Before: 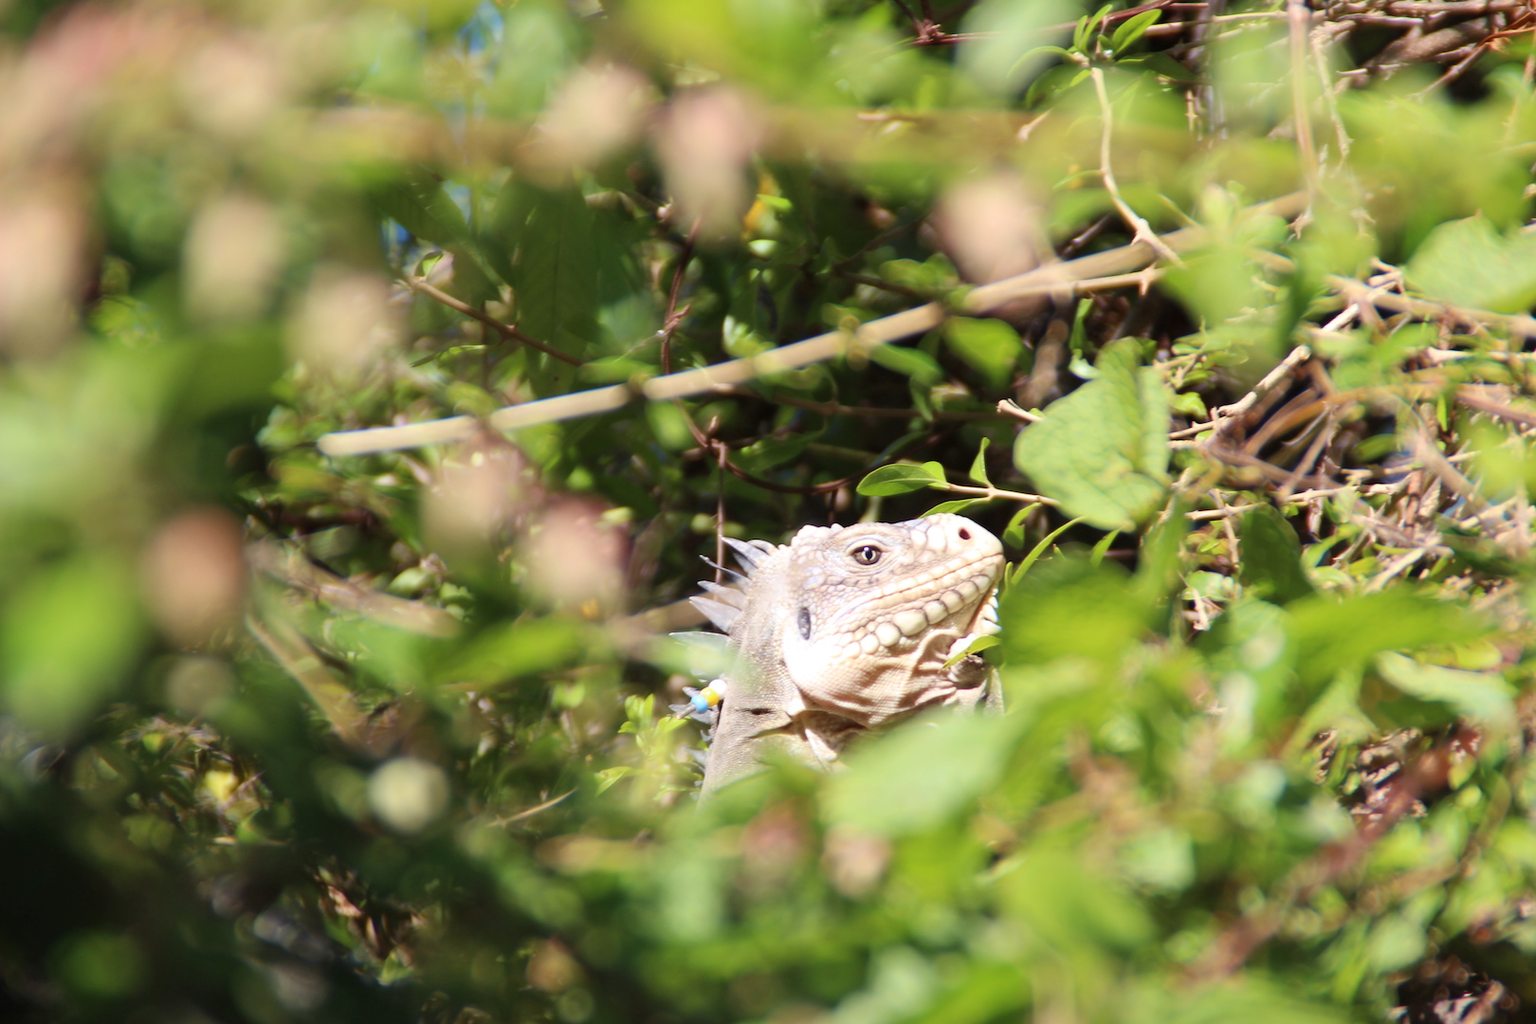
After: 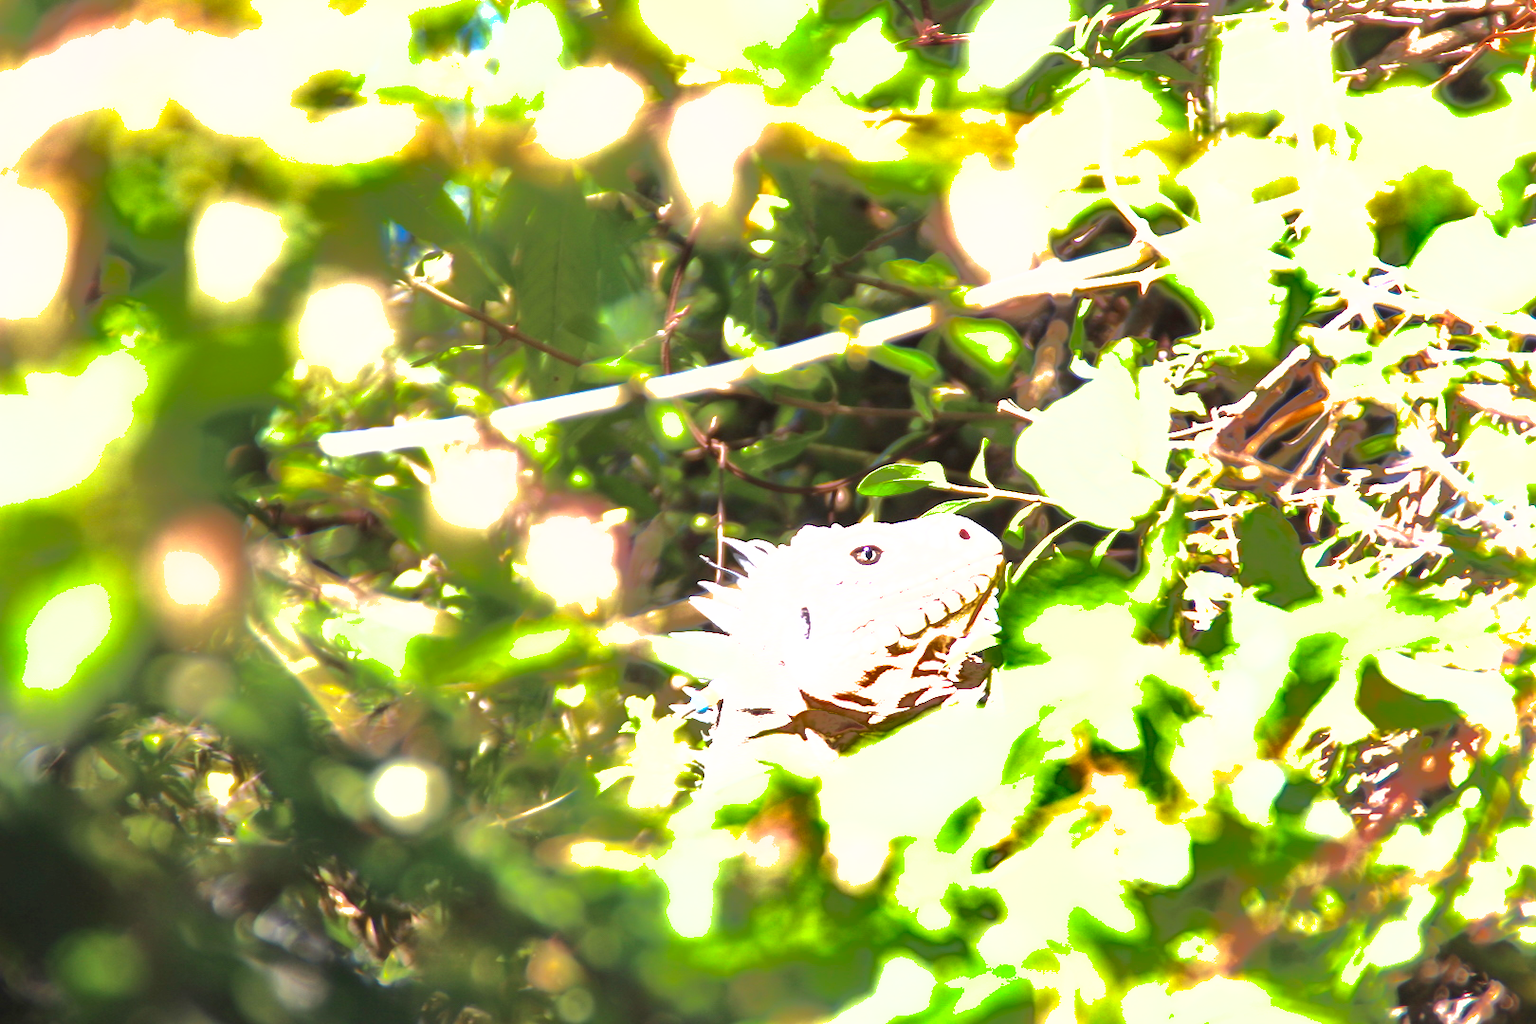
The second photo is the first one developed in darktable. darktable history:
exposure: black level correction 0, exposure 1.2 EV, compensate exposure bias true, compensate highlight preservation false
shadows and highlights: shadows 25, highlights -70
